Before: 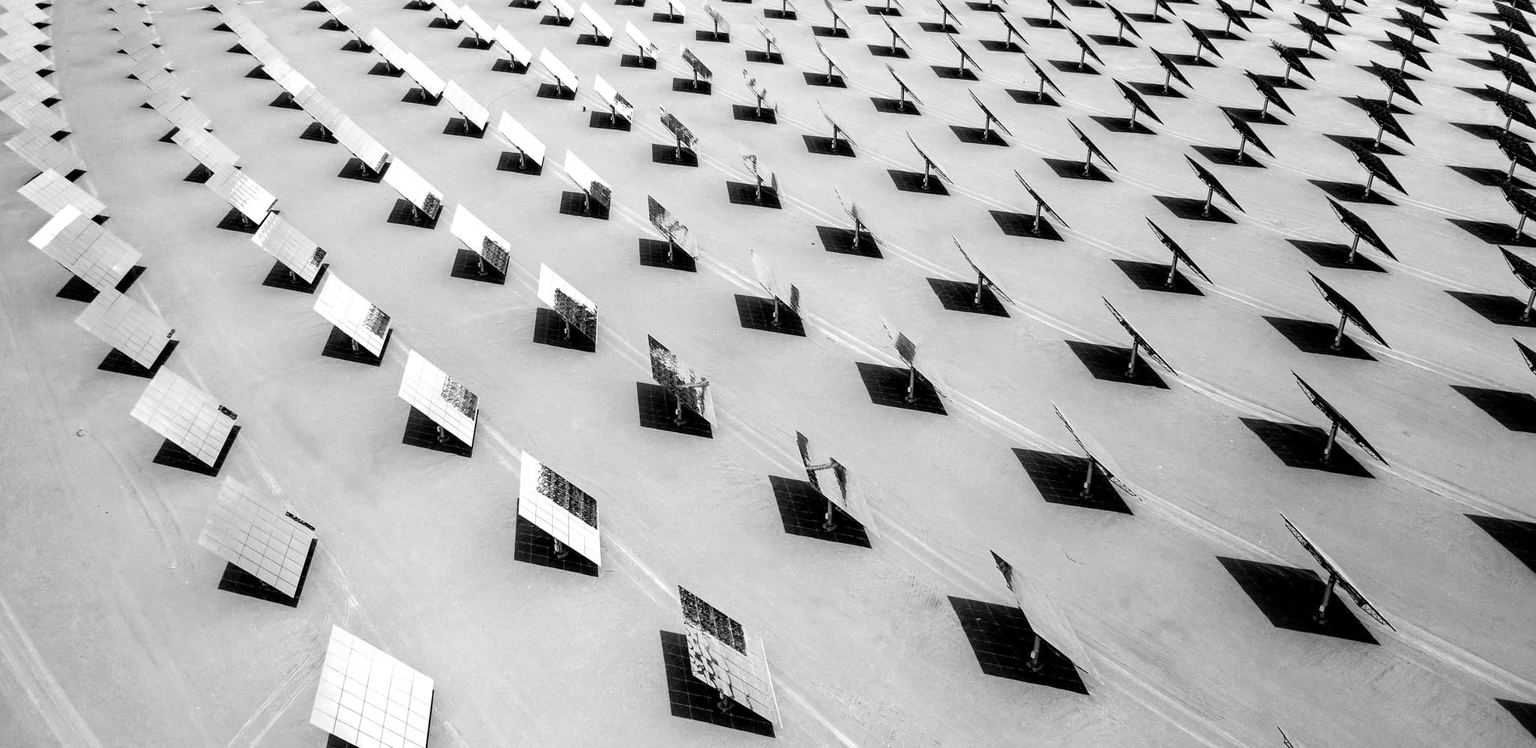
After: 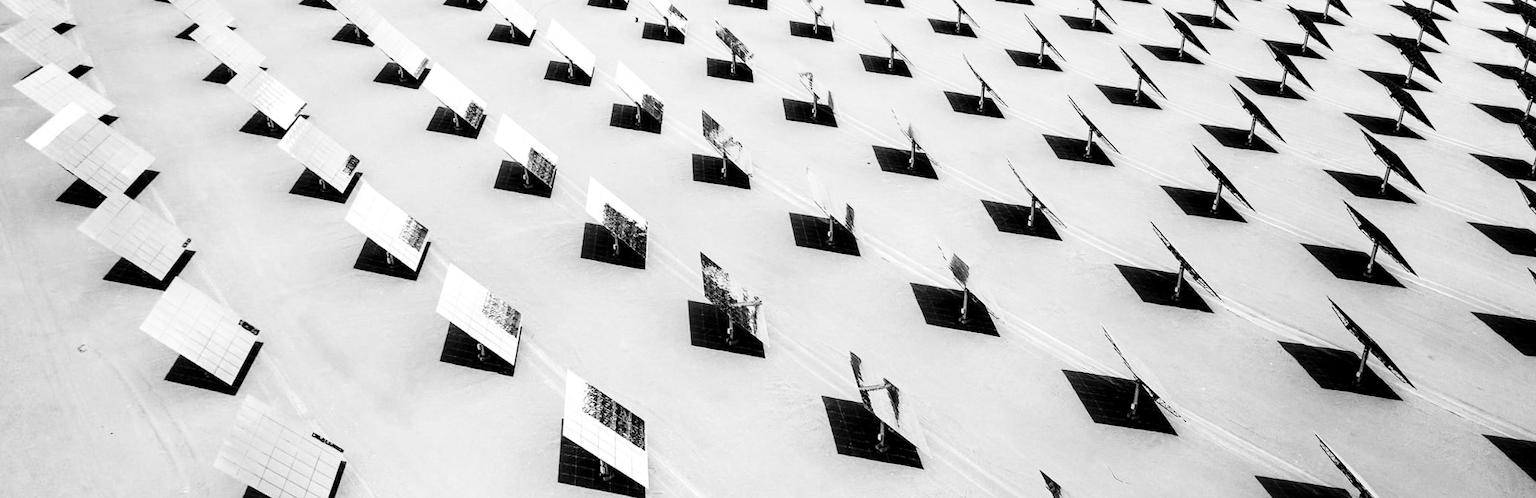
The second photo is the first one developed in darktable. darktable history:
rotate and perspective: rotation 0.679°, lens shift (horizontal) 0.136, crop left 0.009, crop right 0.991, crop top 0.078, crop bottom 0.95
base curve: curves: ch0 [(0, 0) (0.036, 0.025) (0.121, 0.166) (0.206, 0.329) (0.605, 0.79) (1, 1)], preserve colors none
crop and rotate: top 8.293%, bottom 20.996%
